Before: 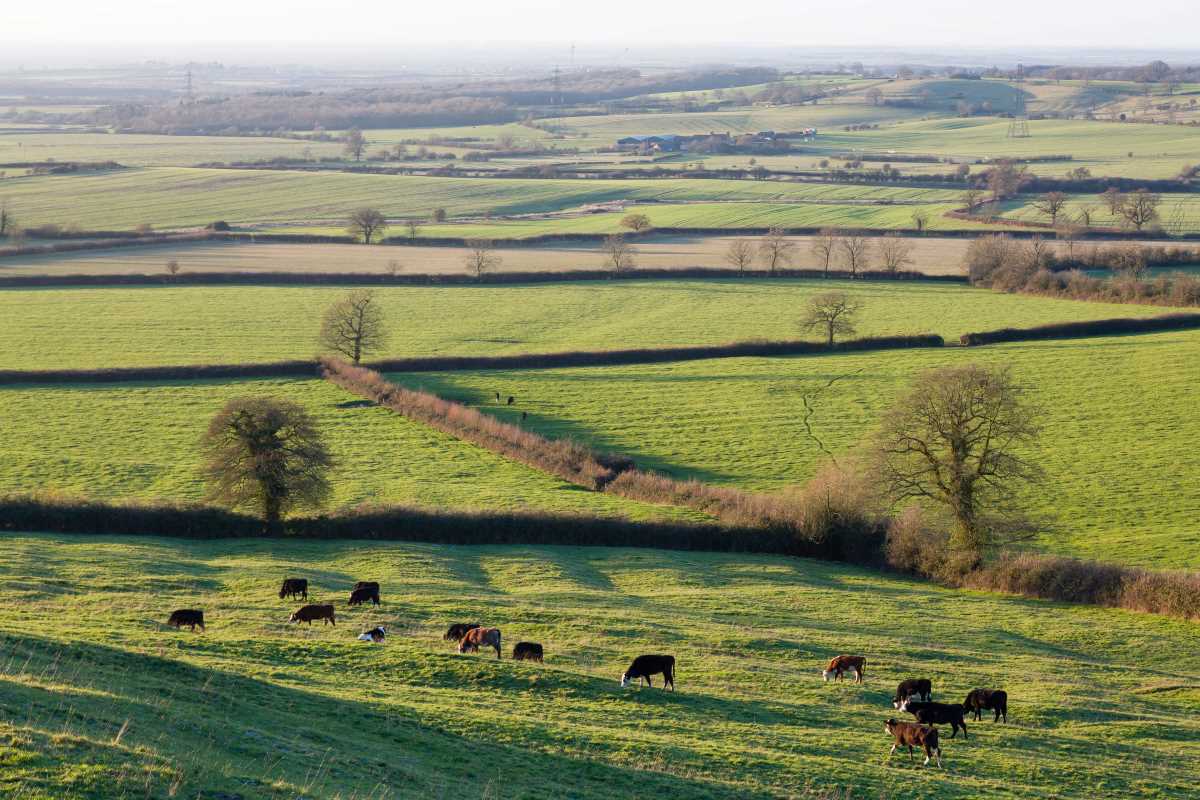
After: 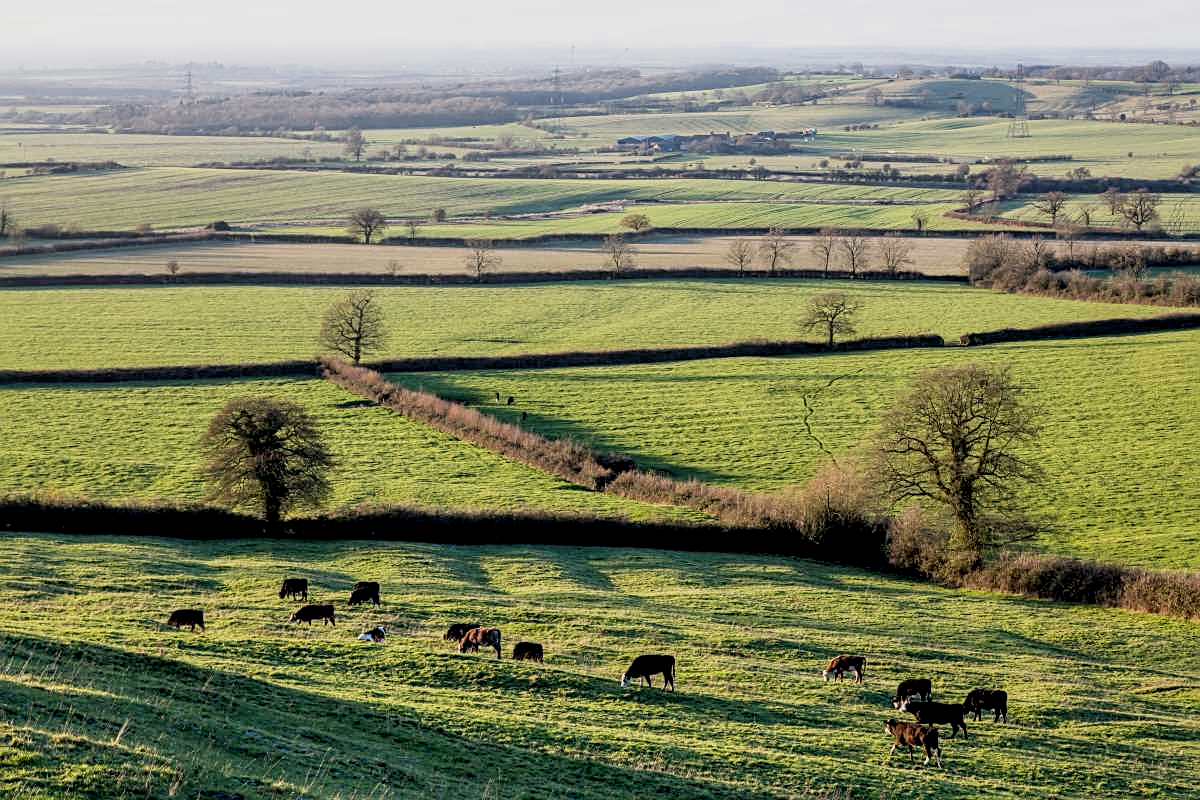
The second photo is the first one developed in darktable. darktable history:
local contrast: detail 144%
filmic rgb: threshold 3 EV, hardness 4.17, latitude 50%, contrast 1.1, preserve chrominance max RGB, color science v6 (2022), contrast in shadows safe, contrast in highlights safe, enable highlight reconstruction true
sharpen: on, module defaults
